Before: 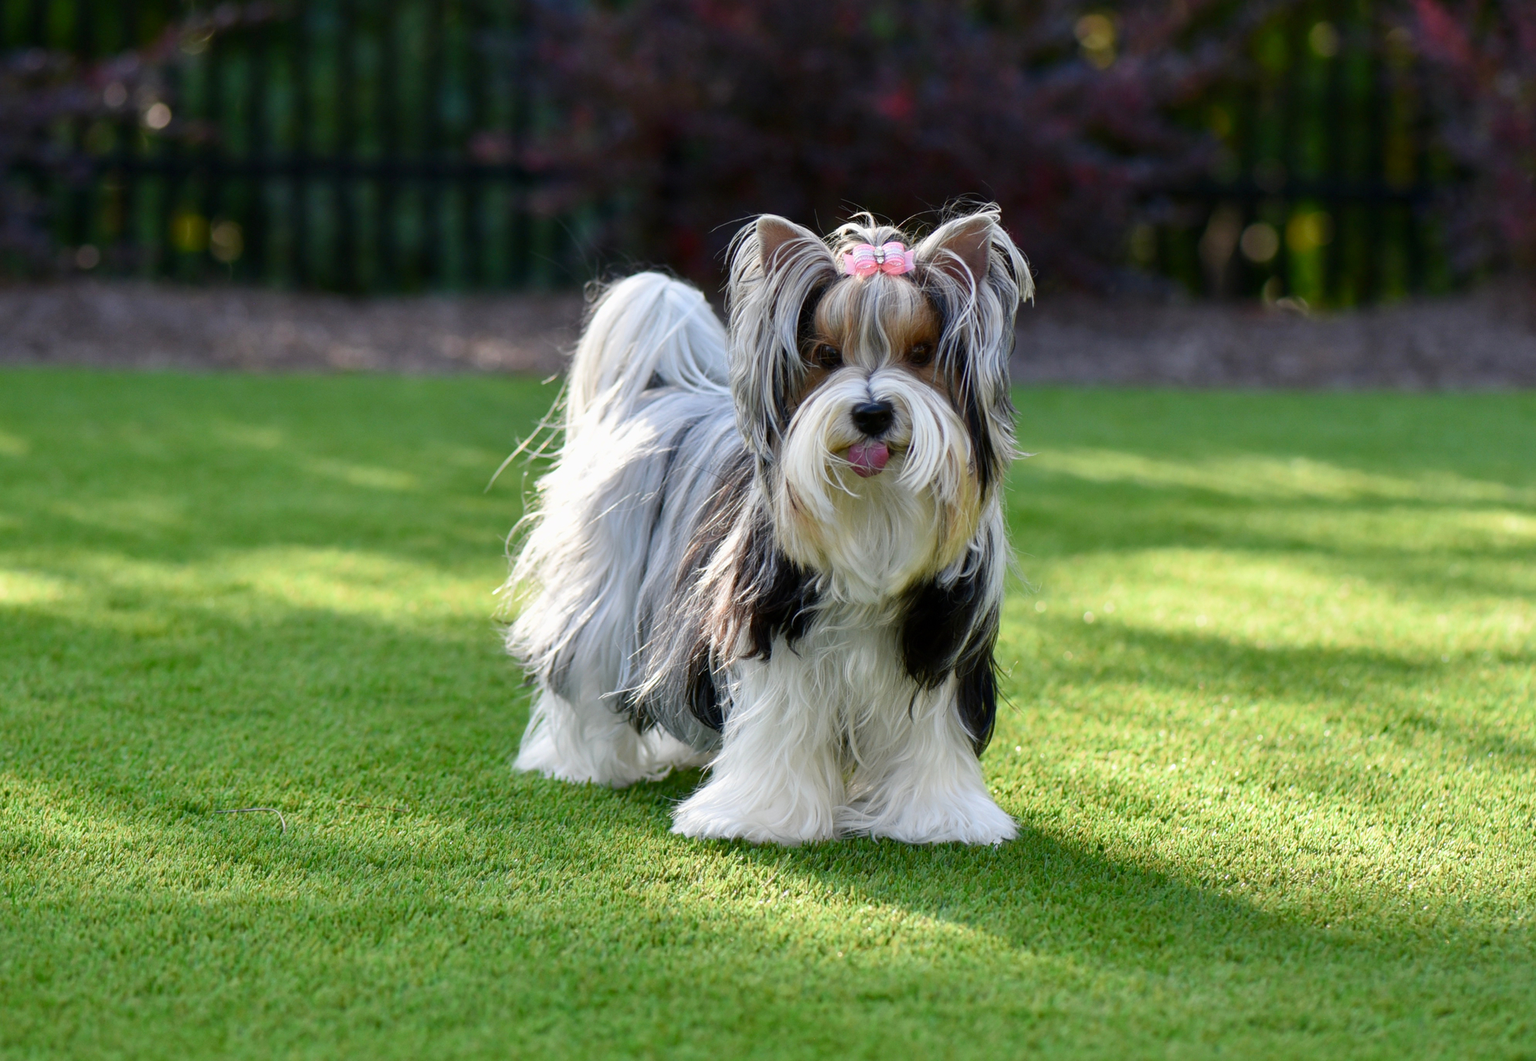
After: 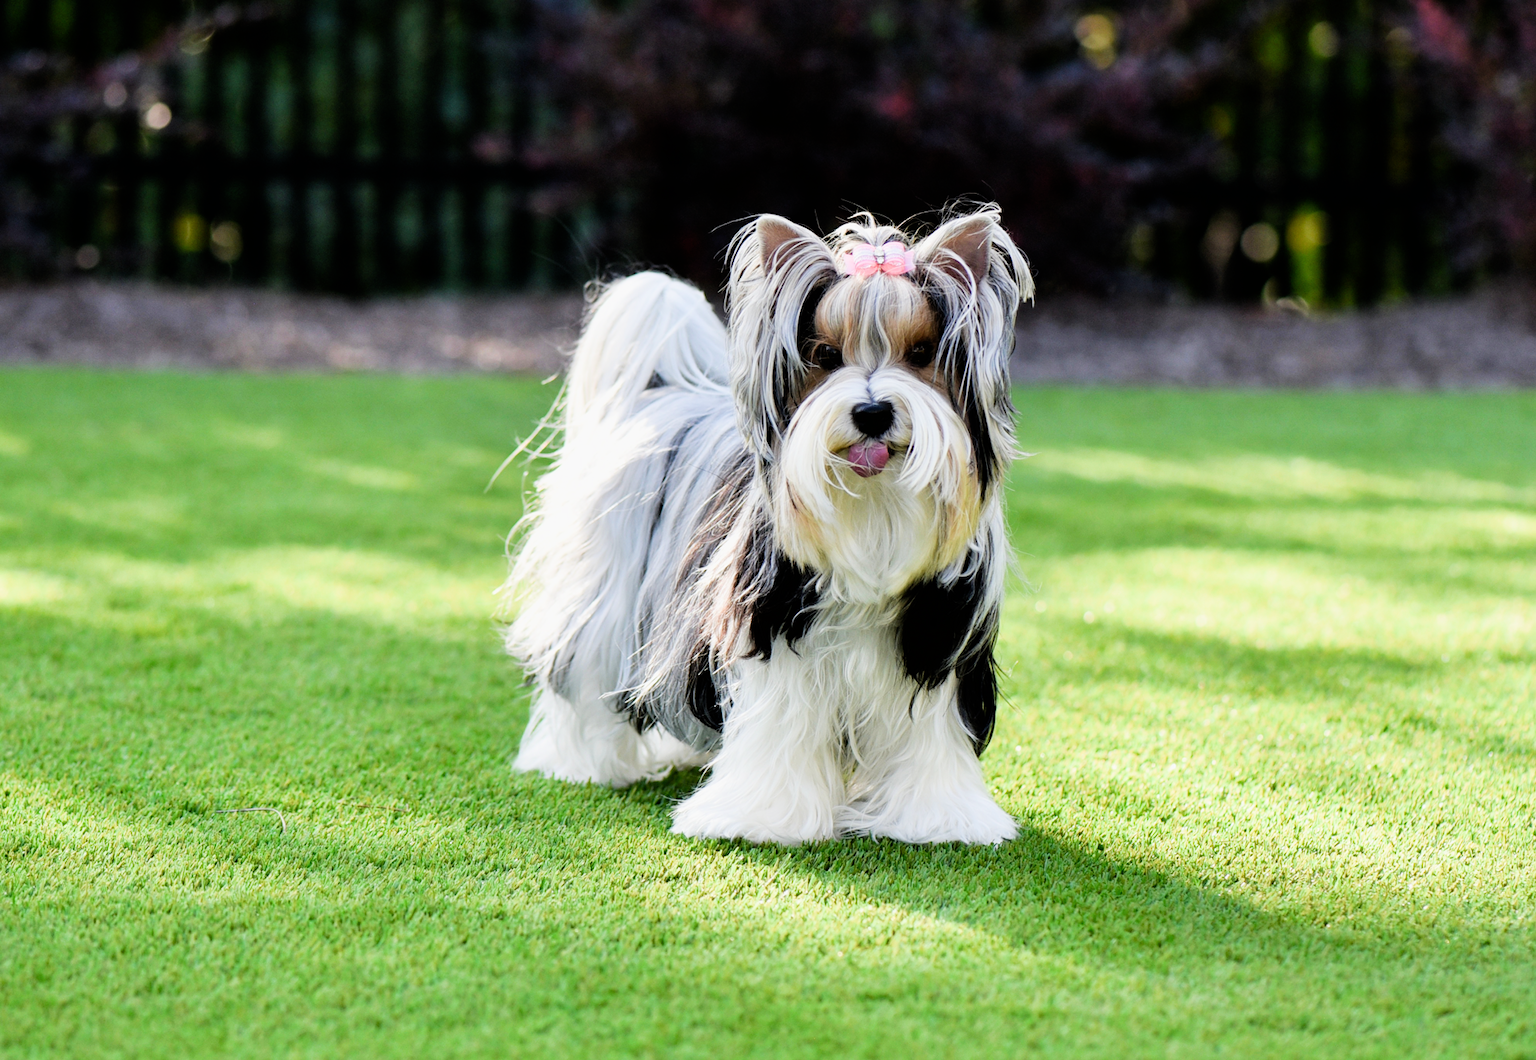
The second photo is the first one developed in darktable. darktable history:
exposure: black level correction 0, exposure 0.9 EV, compensate highlight preservation false
filmic rgb: black relative exposure -5 EV, hardness 2.88, contrast 1.3, highlights saturation mix -30%
